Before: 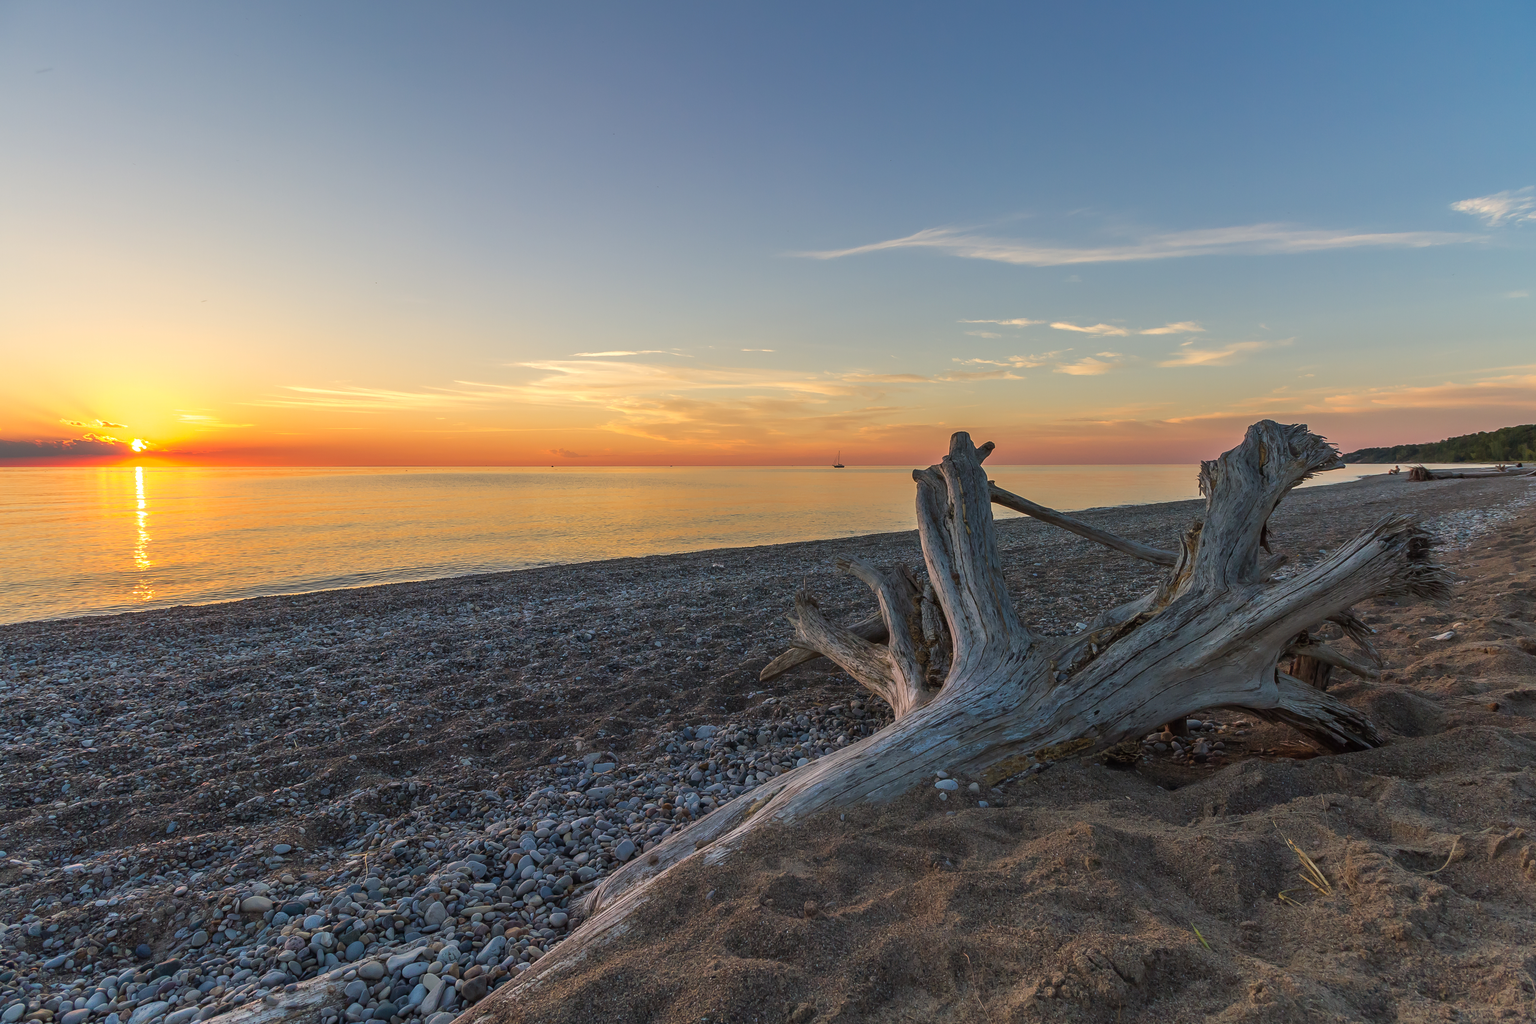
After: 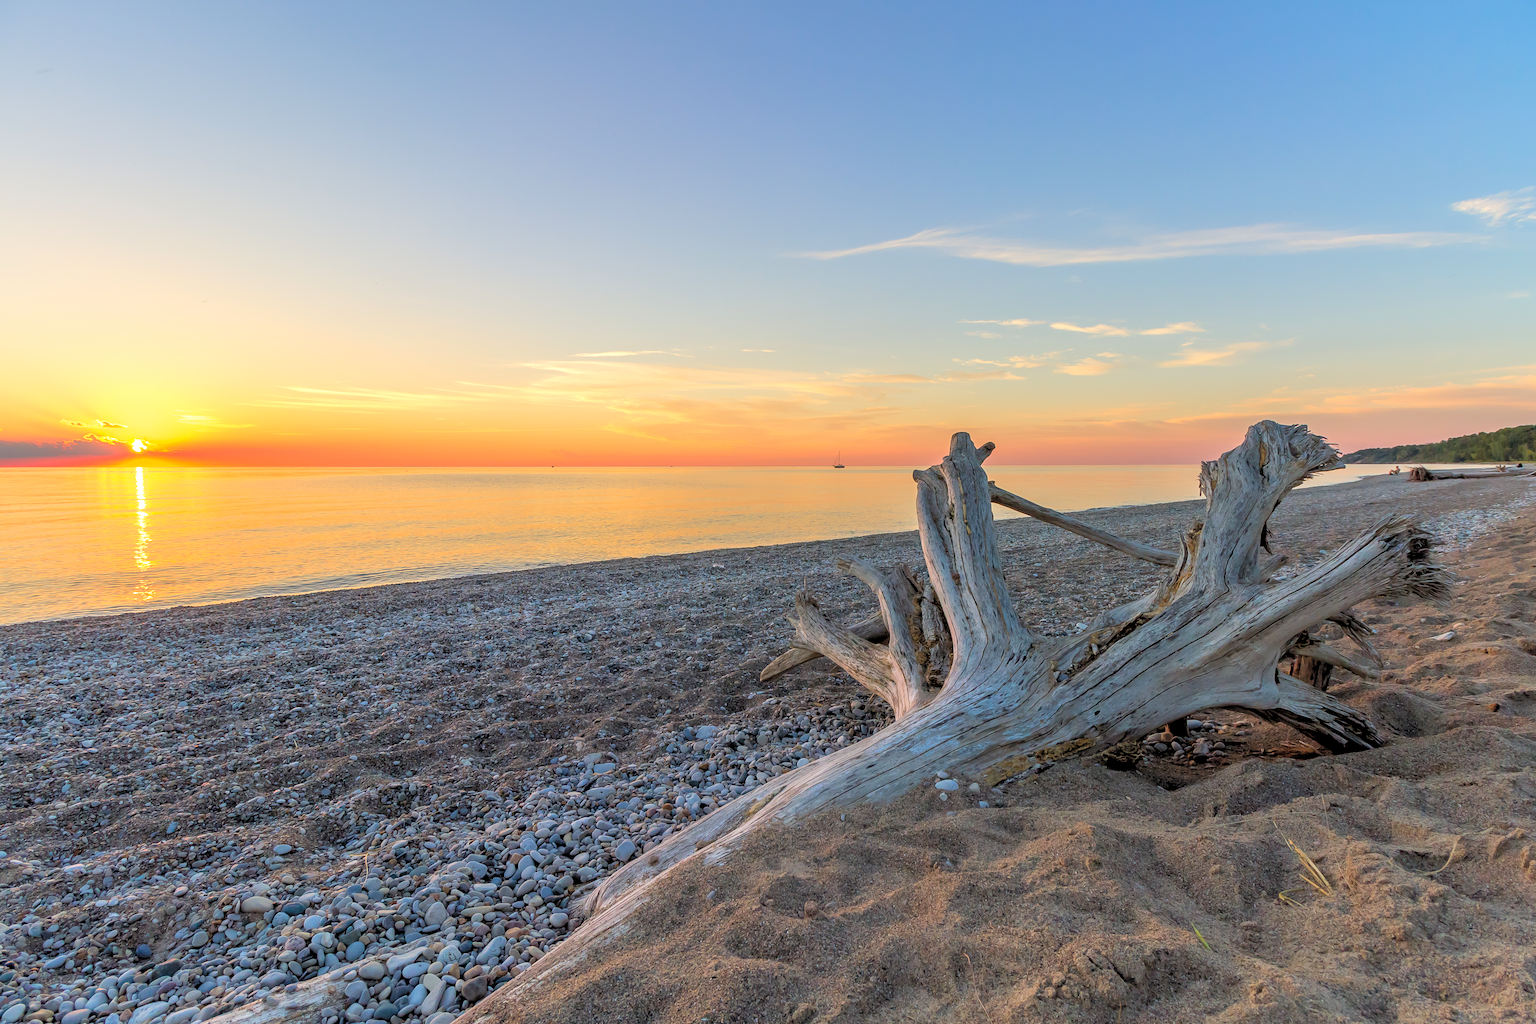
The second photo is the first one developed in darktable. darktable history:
levels: black 0.076%, levels [0.072, 0.414, 0.976]
